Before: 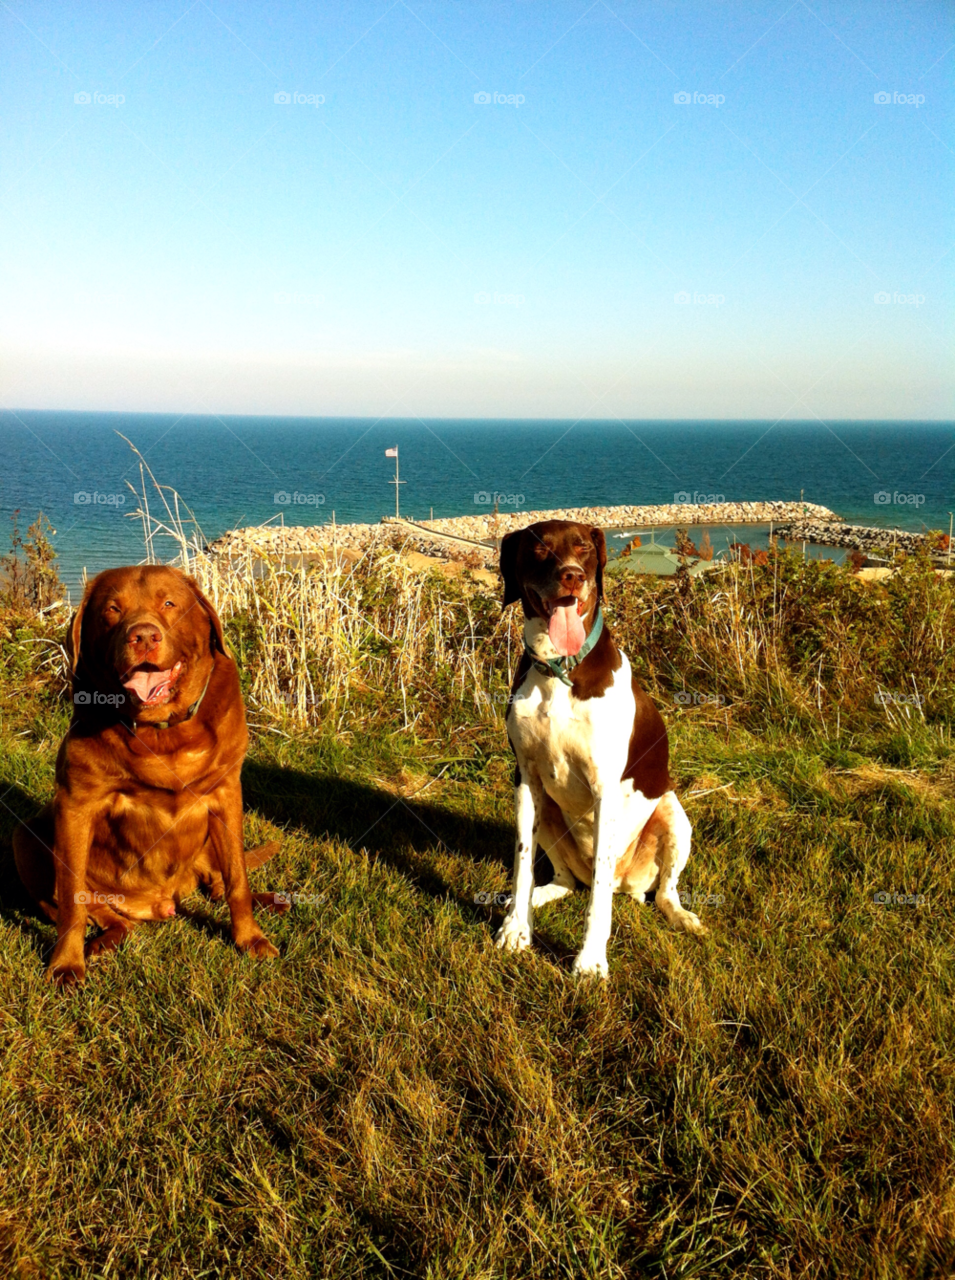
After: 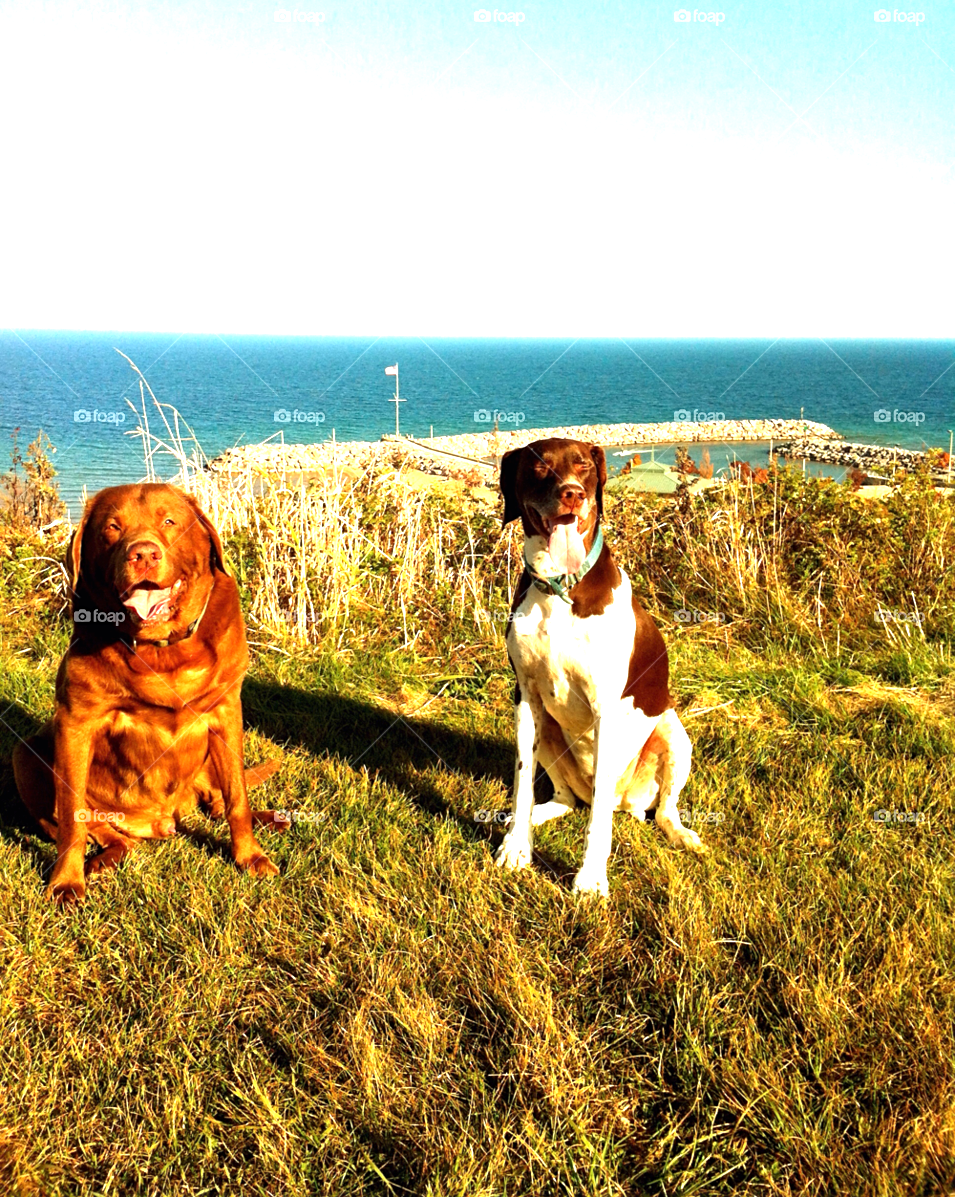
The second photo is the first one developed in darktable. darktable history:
crop and rotate: top 6.454%
exposure: black level correction 0, exposure 1.279 EV, compensate exposure bias true, compensate highlight preservation false
sharpen: amount 0.206
